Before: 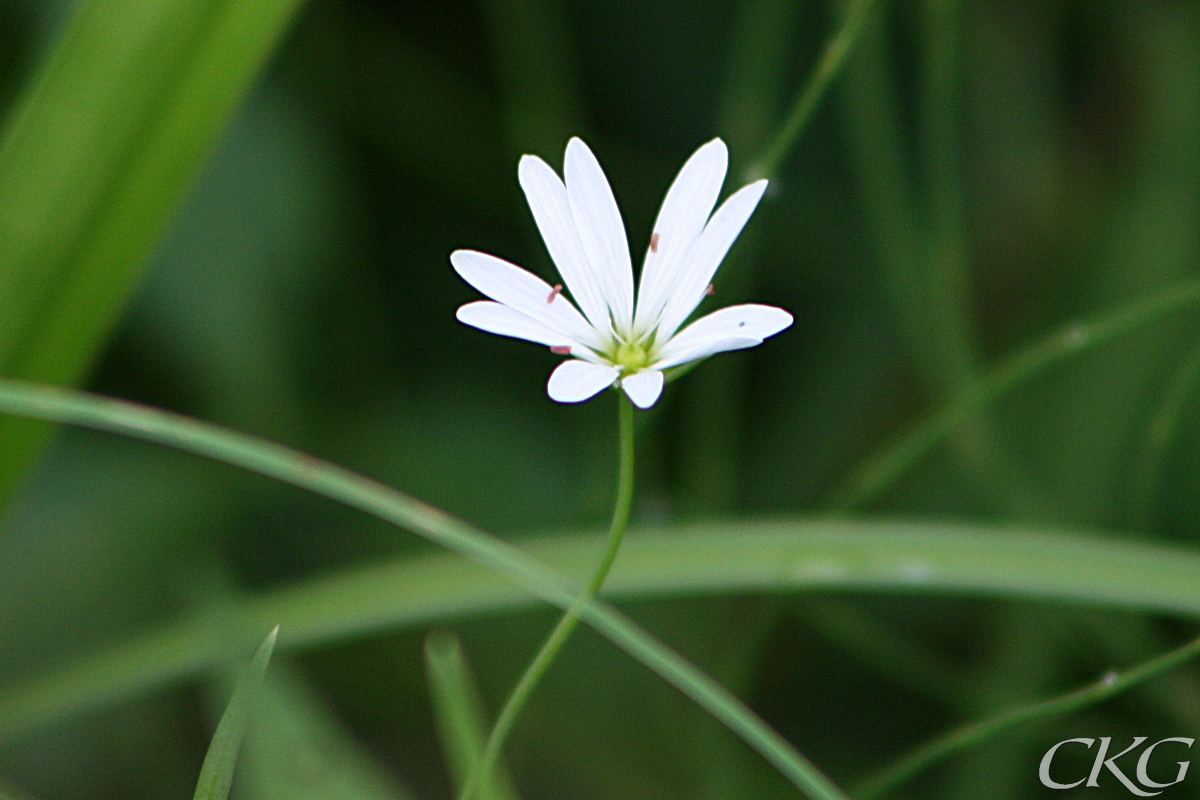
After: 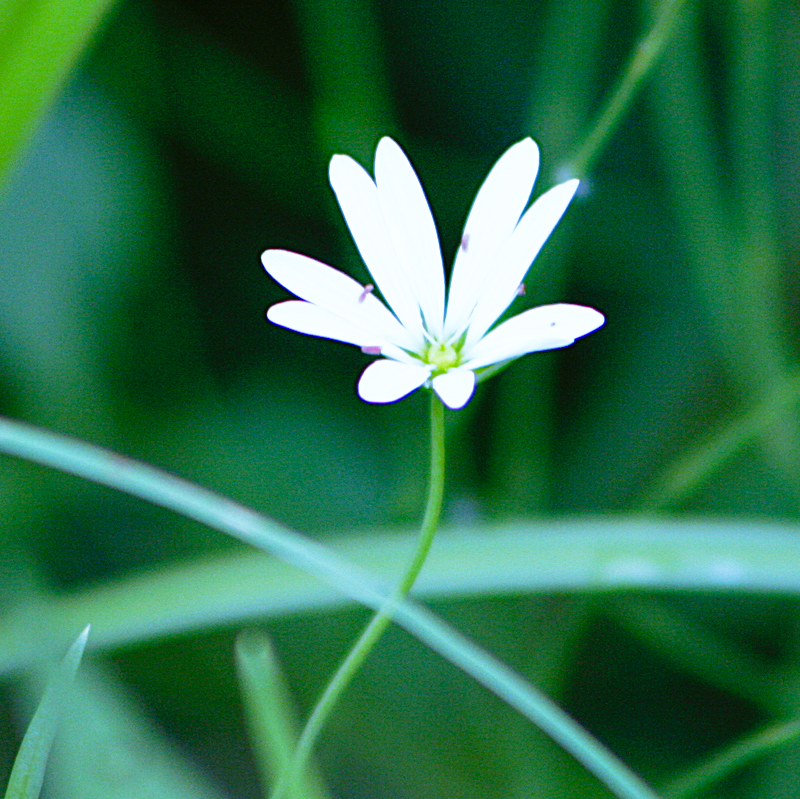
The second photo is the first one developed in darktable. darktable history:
base curve: curves: ch0 [(0, 0) (0.012, 0.01) (0.073, 0.168) (0.31, 0.711) (0.645, 0.957) (1, 1)], preserve colors none
shadows and highlights: on, module defaults
white balance: red 0.766, blue 1.537
crop and rotate: left 15.754%, right 17.579%
